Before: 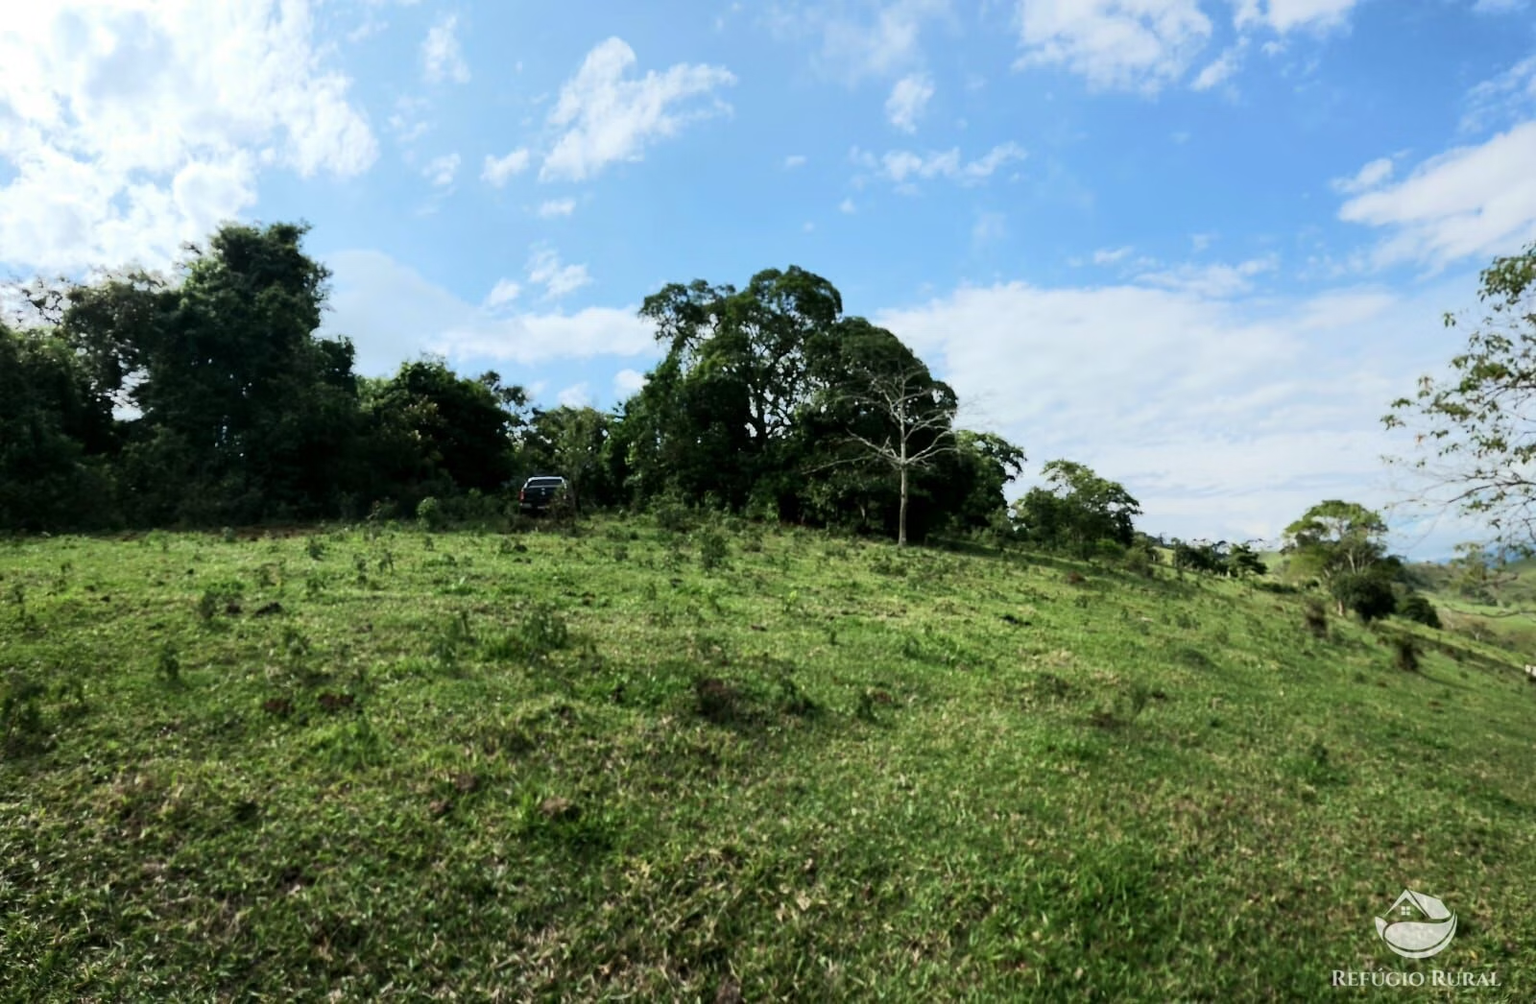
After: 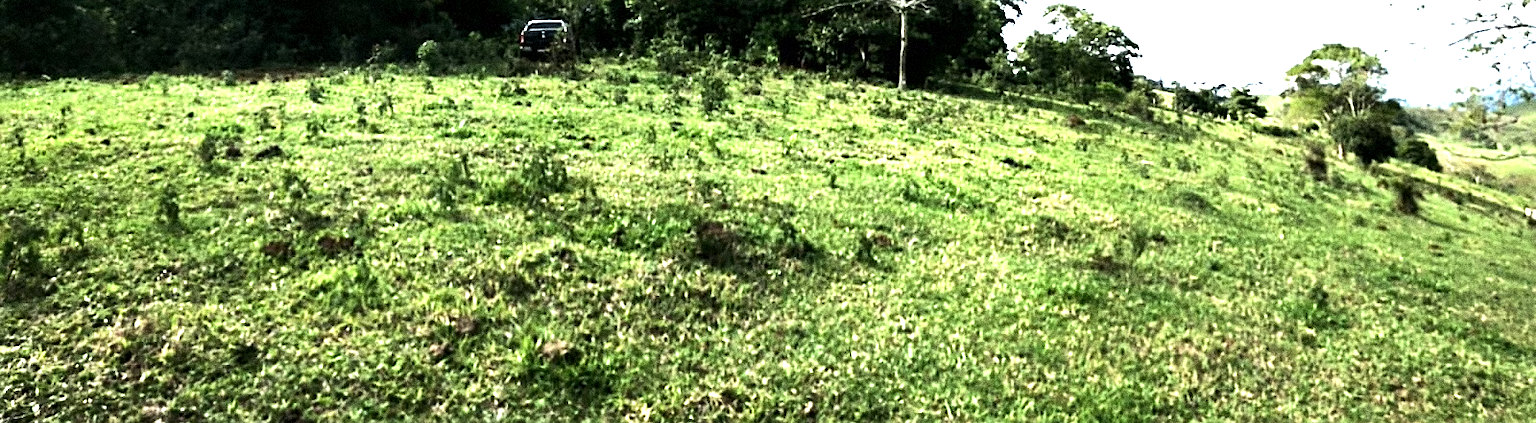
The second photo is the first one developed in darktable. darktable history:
crop: top 45.551%, bottom 12.262%
tone equalizer: -8 EV -0.75 EV, -7 EV -0.7 EV, -6 EV -0.6 EV, -5 EV -0.4 EV, -3 EV 0.4 EV, -2 EV 0.6 EV, -1 EV 0.7 EV, +0 EV 0.75 EV, edges refinement/feathering 500, mask exposure compensation -1.57 EV, preserve details no
exposure: exposure 1 EV, compensate highlight preservation false
grain: coarseness 14.49 ISO, strength 48.04%, mid-tones bias 35%
local contrast: mode bilateral grid, contrast 20, coarseness 50, detail 120%, midtone range 0.2
sharpen: on, module defaults
